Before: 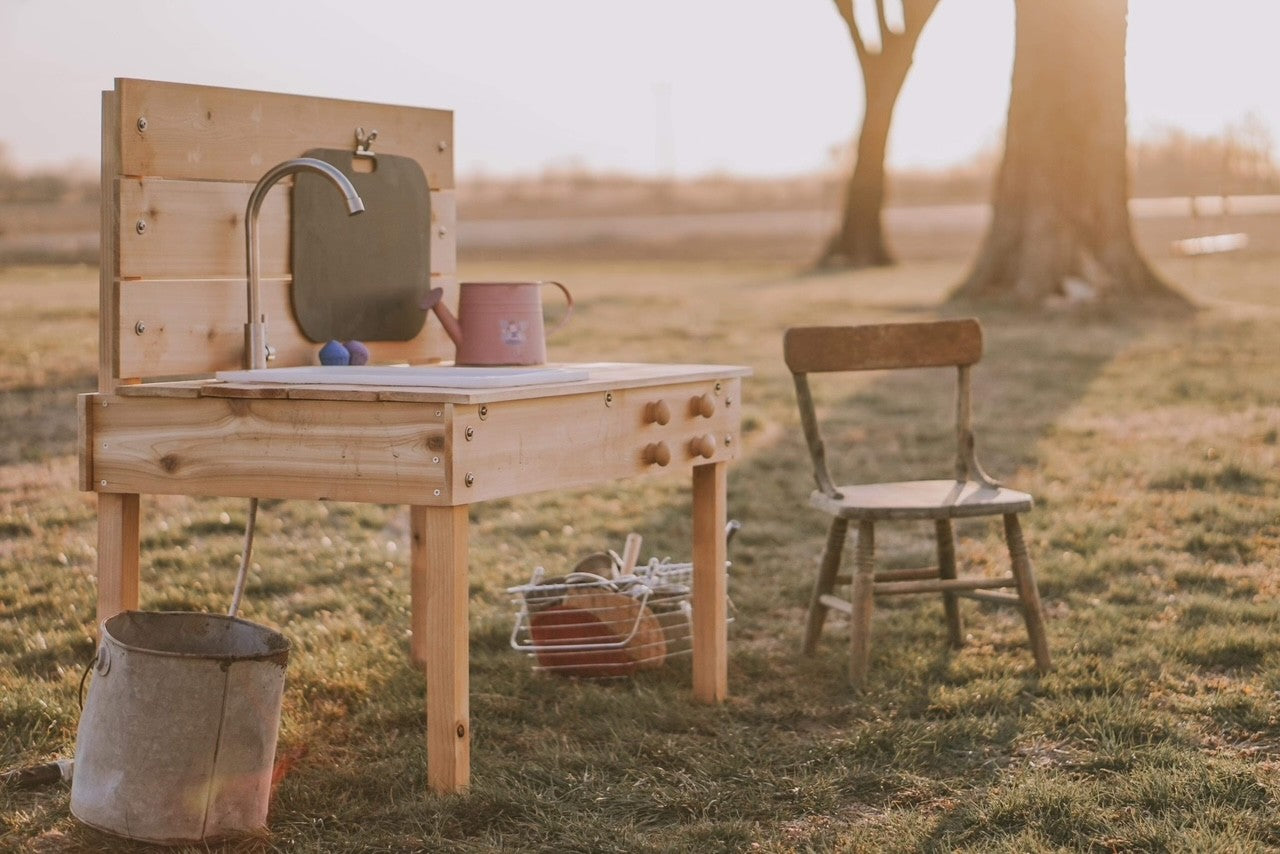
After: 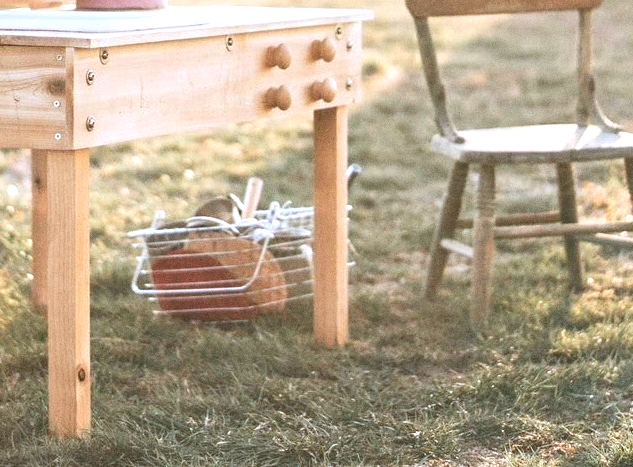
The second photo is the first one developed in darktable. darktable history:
exposure: black level correction 0, exposure 1.2 EV, compensate exposure bias true, compensate highlight preservation false
color calibration: illuminant F (fluorescent), F source F9 (Cool White Deluxe 4150 K) – high CRI, x 0.374, y 0.373, temperature 4158.34 K
grain: coarseness 0.09 ISO
crop: left 29.672%, top 41.786%, right 20.851%, bottom 3.487%
